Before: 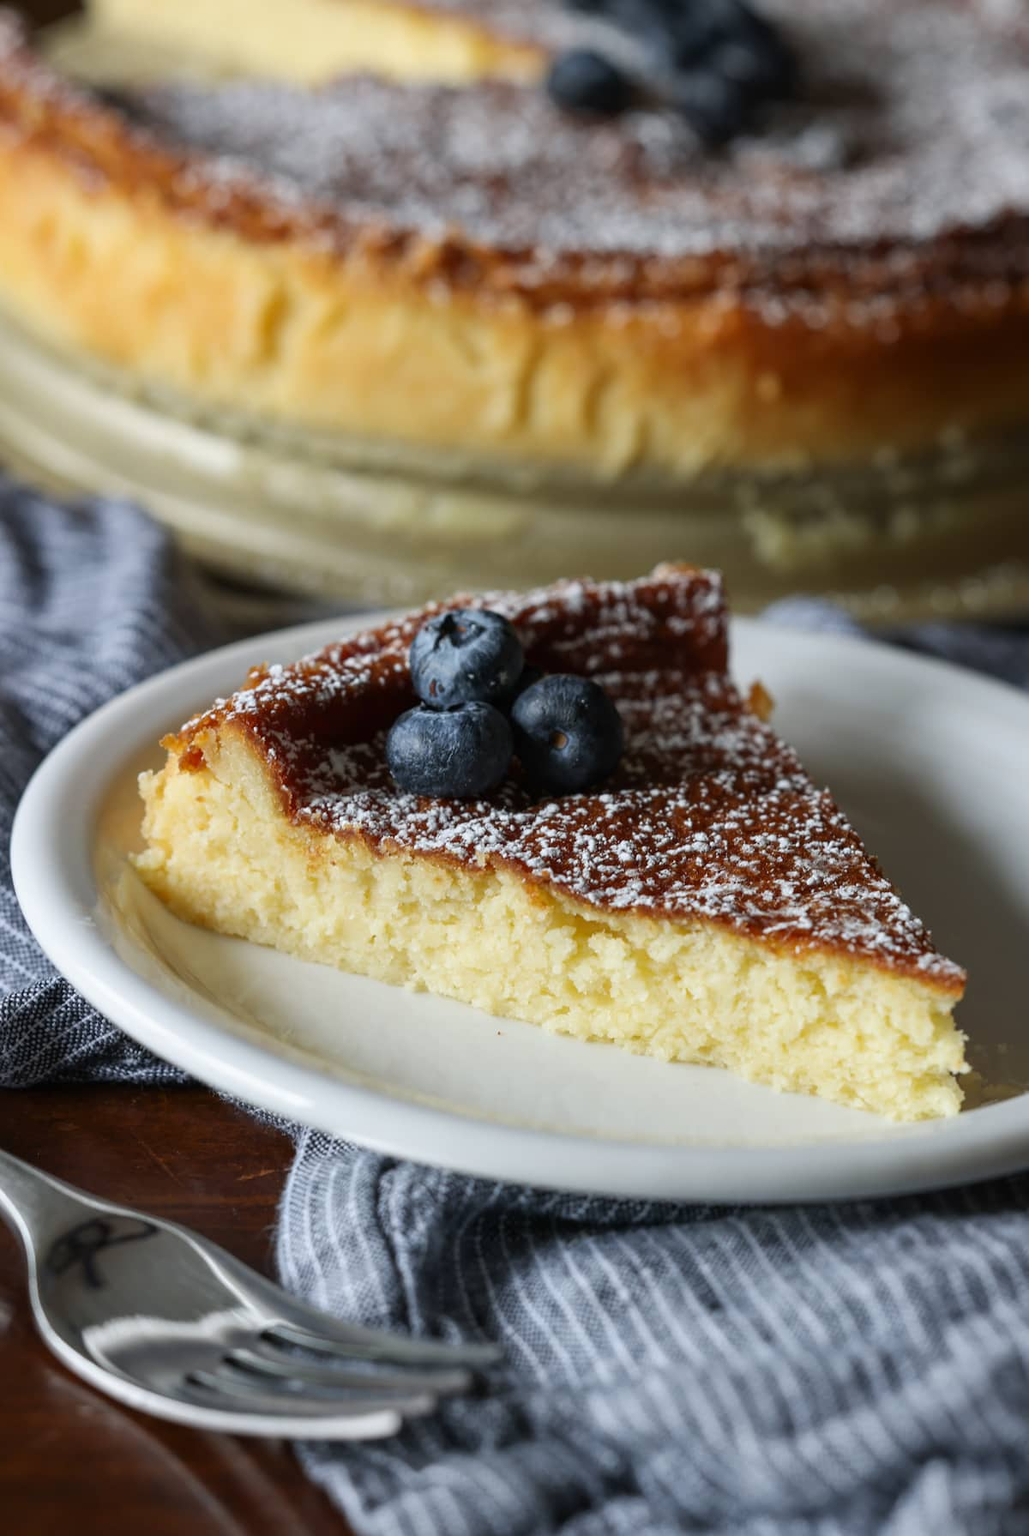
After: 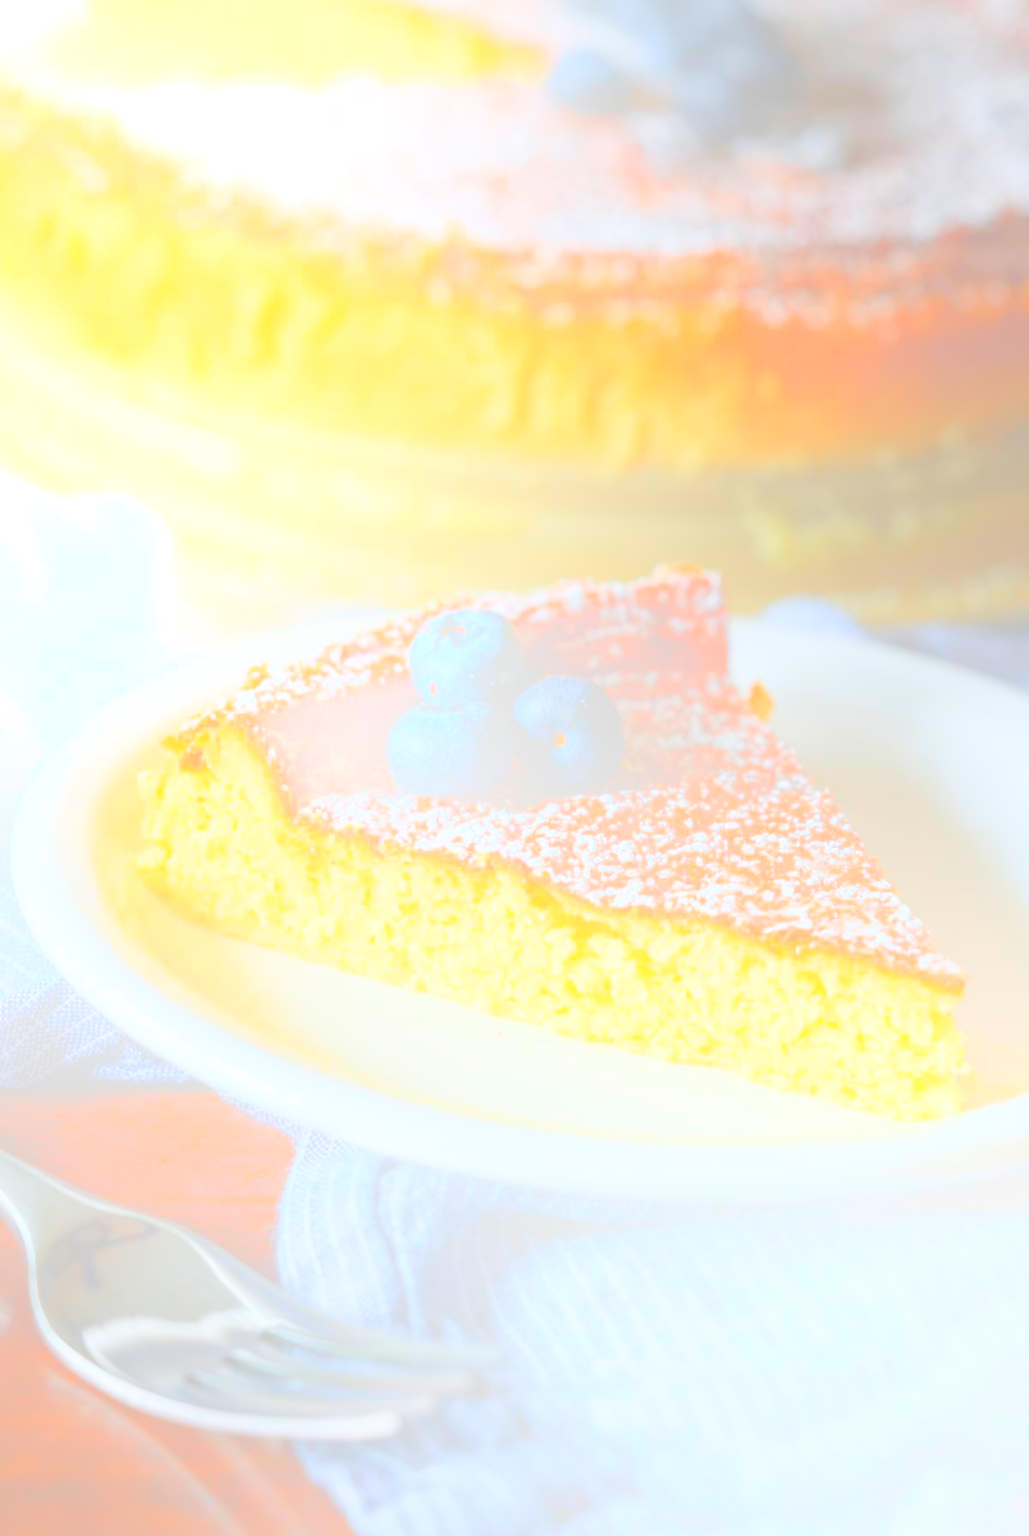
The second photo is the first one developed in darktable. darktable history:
bloom: size 85%, threshold 5%, strength 85%
contrast brightness saturation: brightness -0.02, saturation 0.35
